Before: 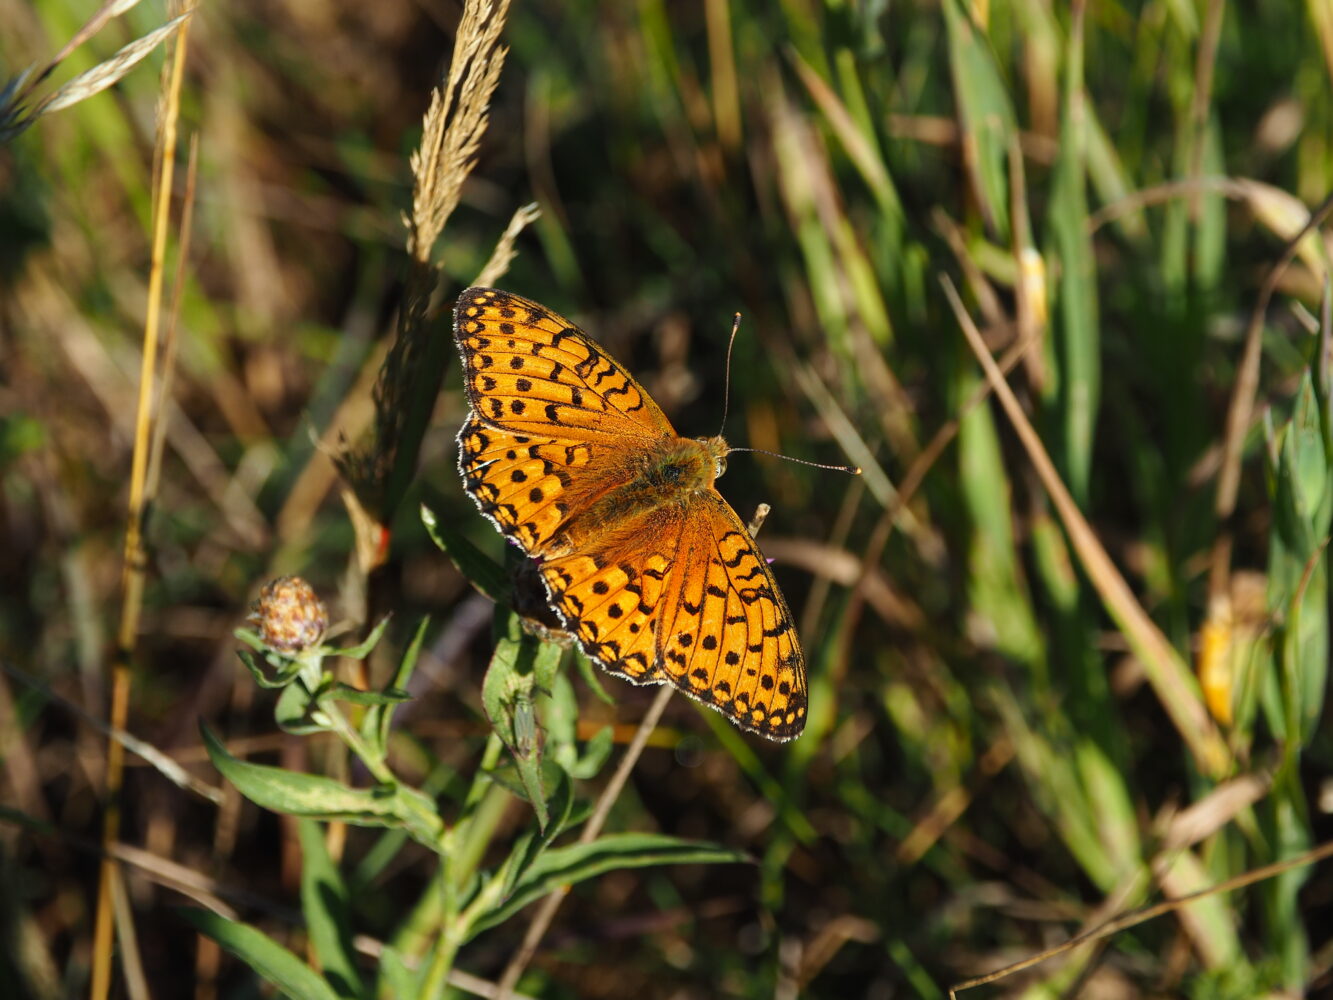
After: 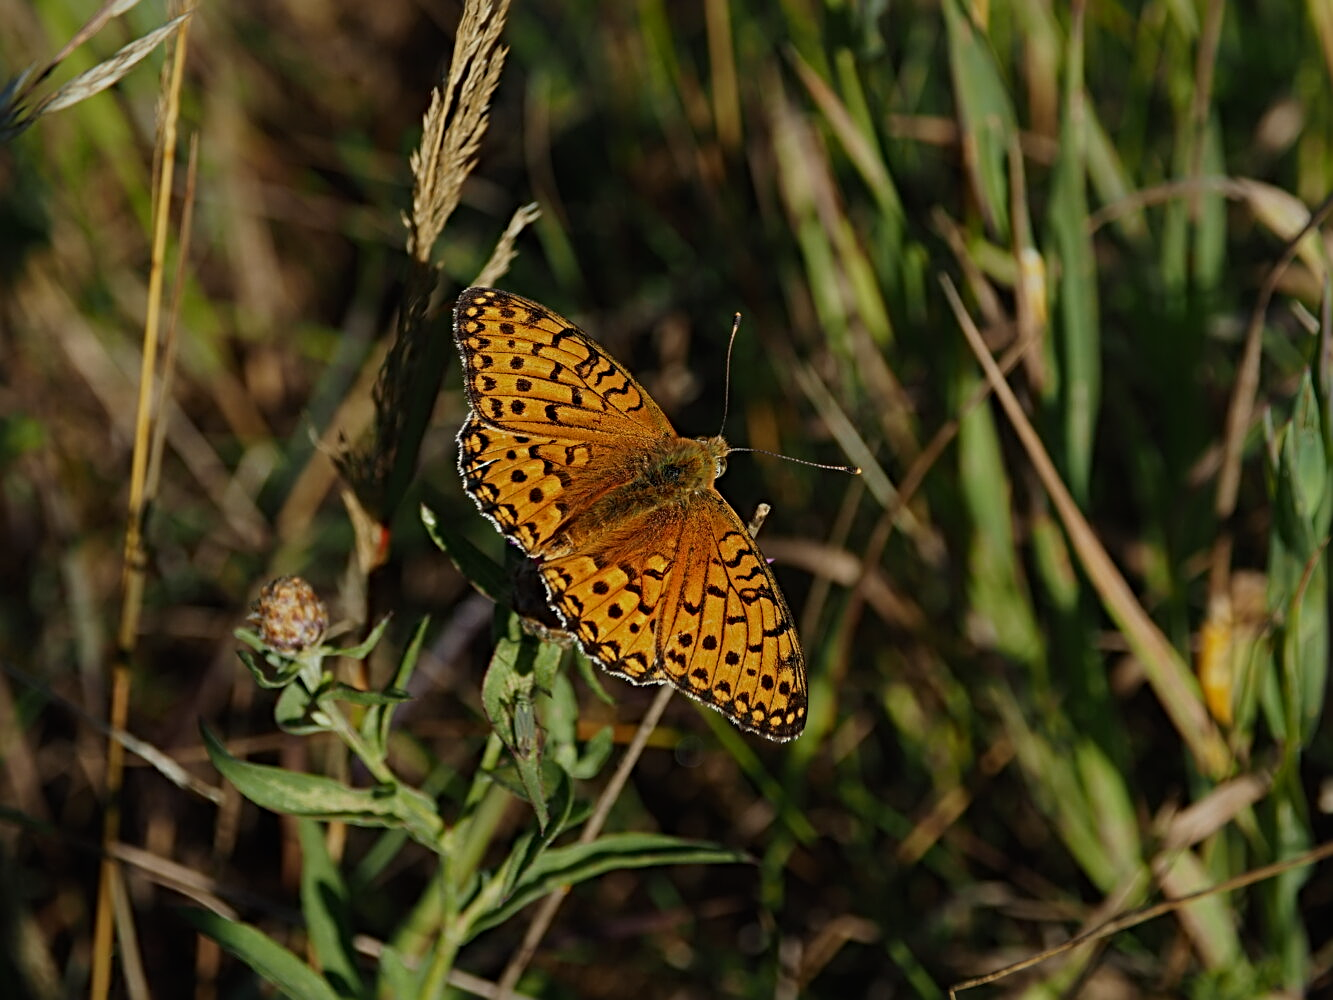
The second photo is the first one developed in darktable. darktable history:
sharpen: radius 3.972
exposure: black level correction 0, exposure -0.805 EV, compensate highlight preservation false
